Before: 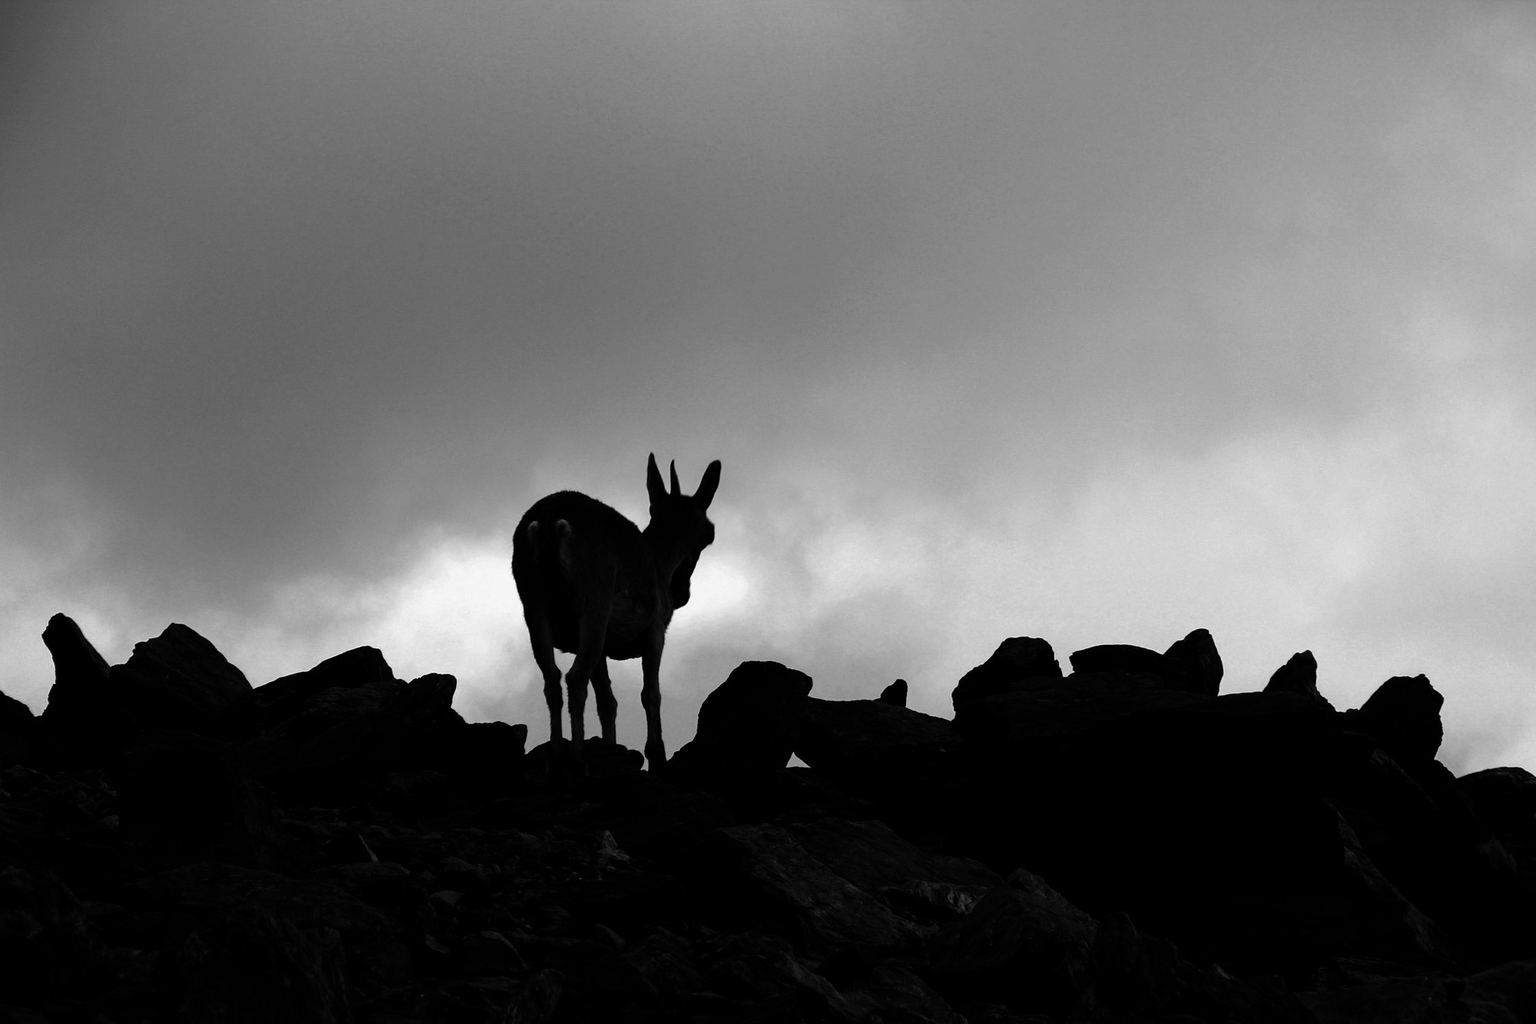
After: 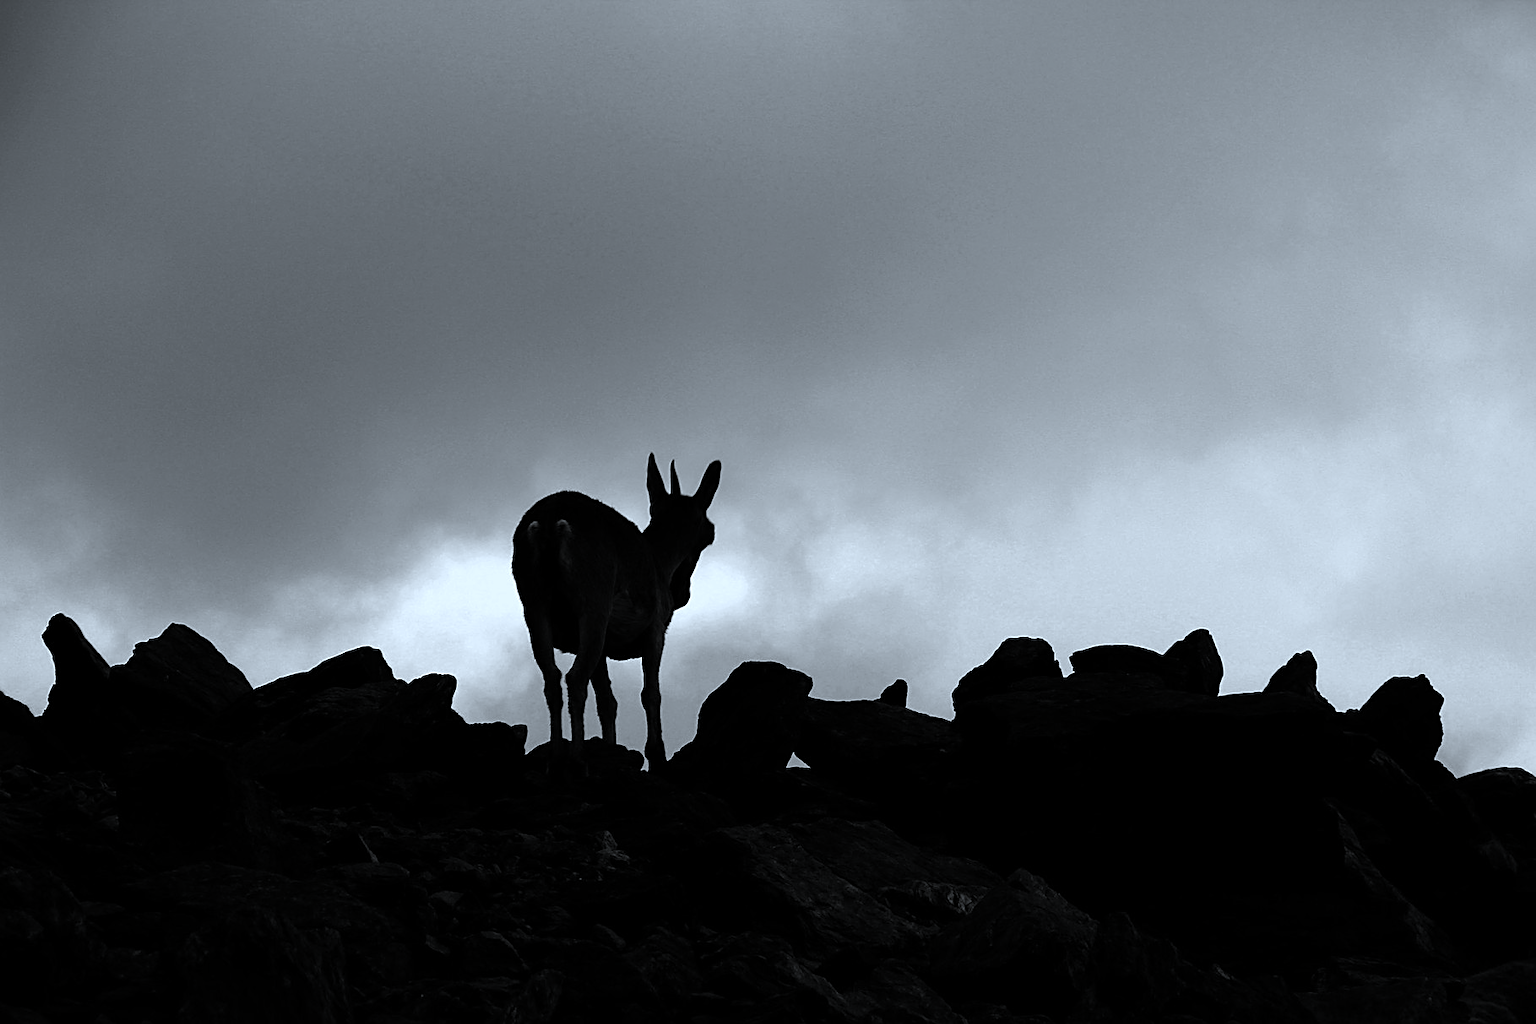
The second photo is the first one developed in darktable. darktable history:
sharpen: on, module defaults
color correction: highlights a* -4.01, highlights b* -11.09
